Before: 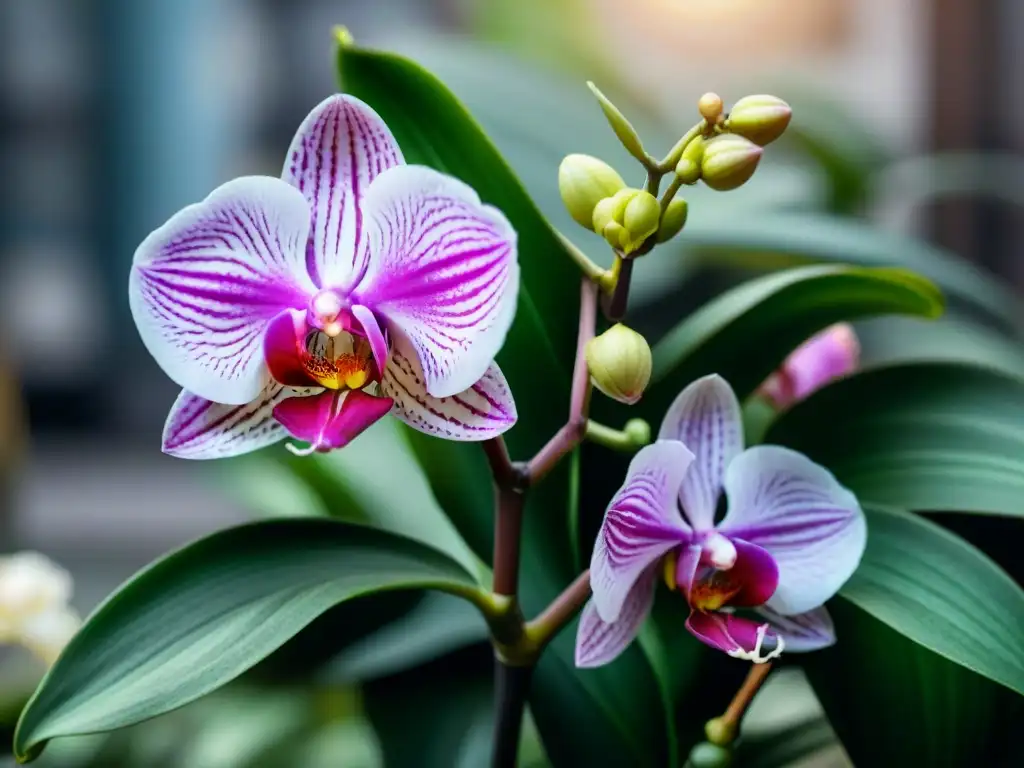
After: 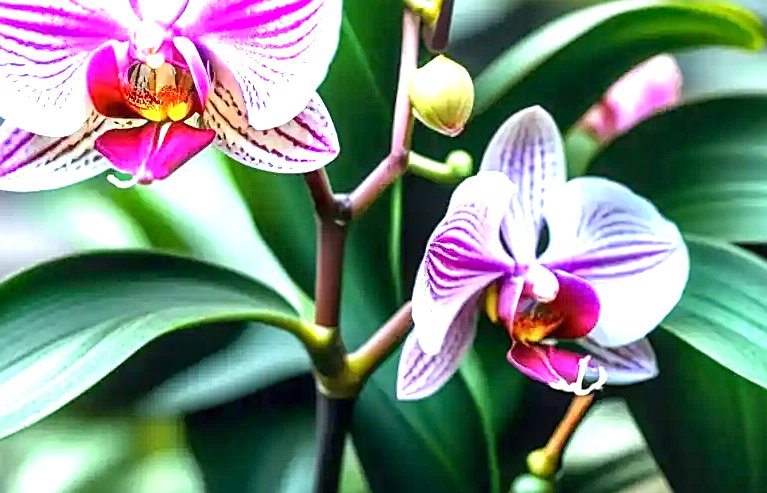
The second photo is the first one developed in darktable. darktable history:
exposure: black level correction 0.001, exposure 1.641 EV, compensate highlight preservation false
crop and rotate: left 17.427%, top 34.959%, right 7.583%, bottom 0.822%
sharpen: on, module defaults
local contrast: on, module defaults
